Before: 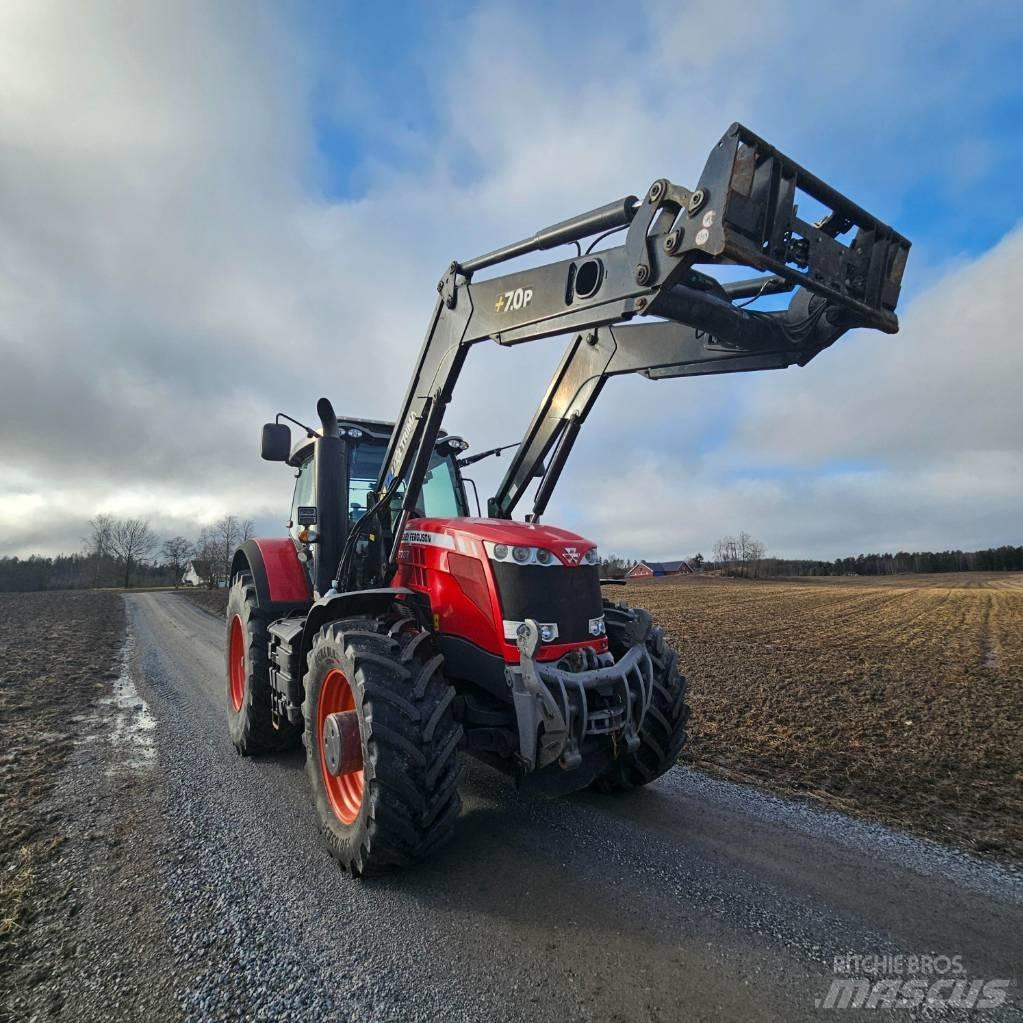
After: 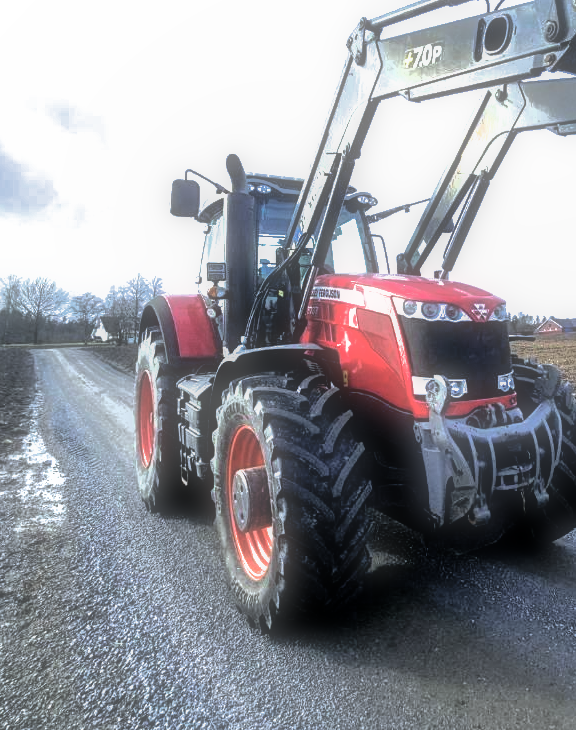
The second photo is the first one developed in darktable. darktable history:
filmic rgb: black relative exposure -8.2 EV, white relative exposure 2.2 EV, threshold 3 EV, hardness 7.11, latitude 85.74%, contrast 1.696, highlights saturation mix -4%, shadows ↔ highlights balance -2.69%, color science v5 (2021), contrast in shadows safe, contrast in highlights safe, enable highlight reconstruction true
crop: left 8.966%, top 23.852%, right 34.699%, bottom 4.703%
white balance: red 0.924, blue 1.095
exposure: black level correction 0, exposure 0.95 EV, compensate exposure bias true, compensate highlight preservation false
shadows and highlights: highlights -60
local contrast: on, module defaults
soften: size 60.24%, saturation 65.46%, brightness 0.506 EV, mix 25.7%
